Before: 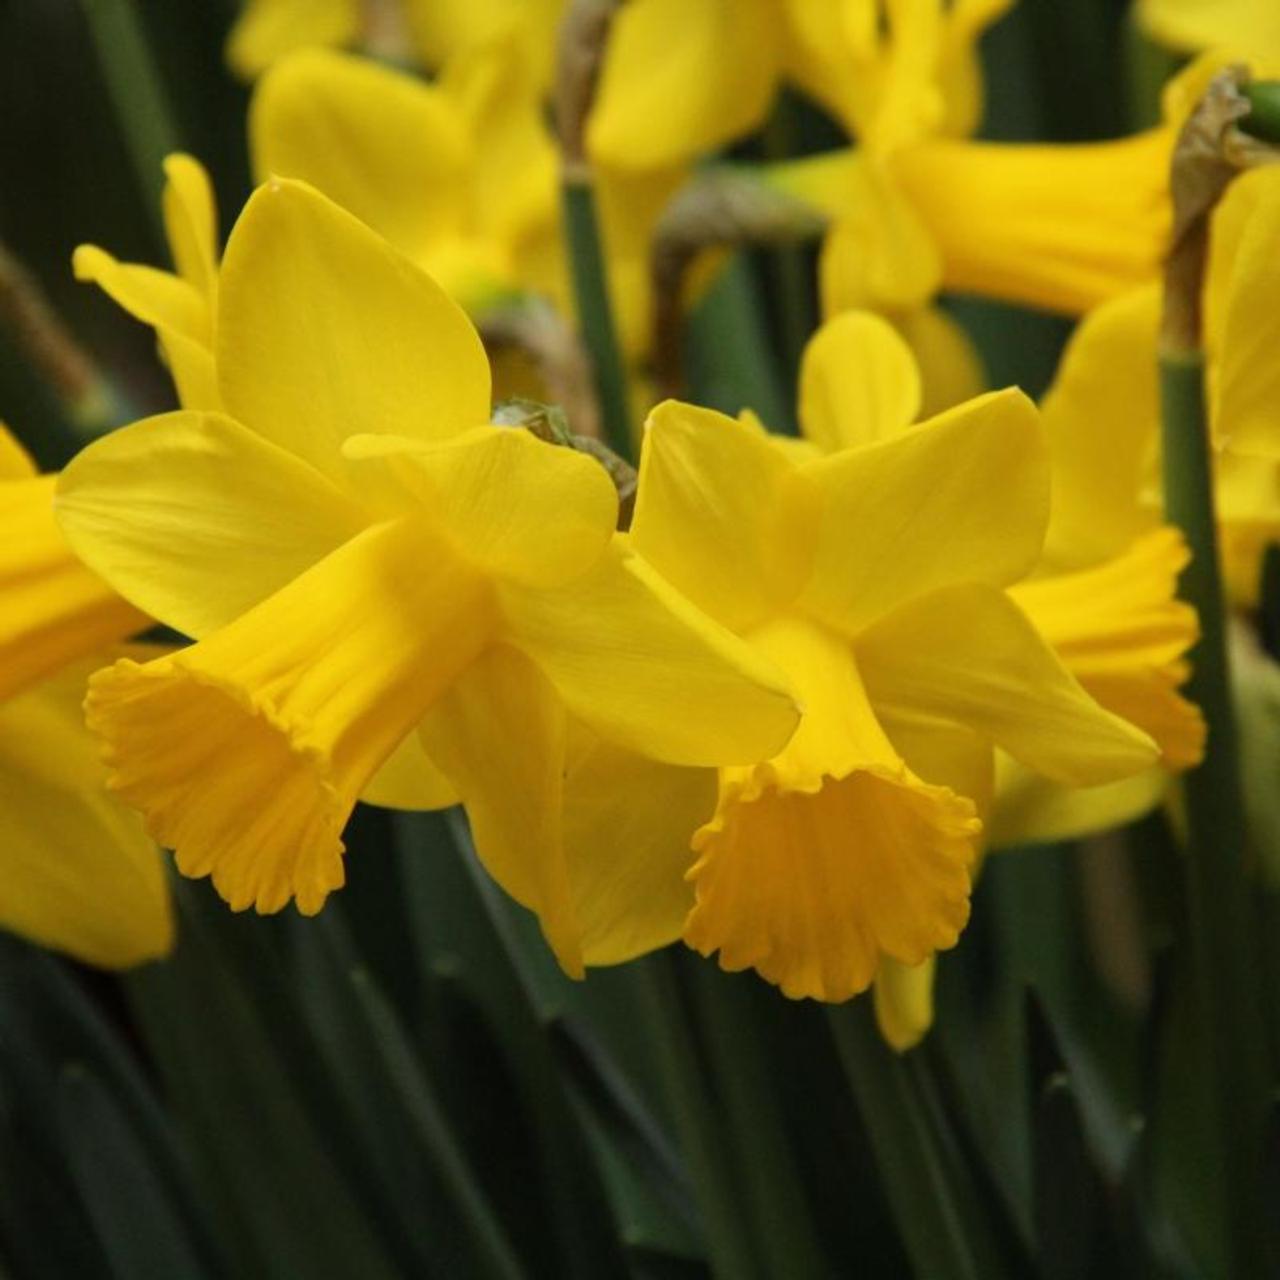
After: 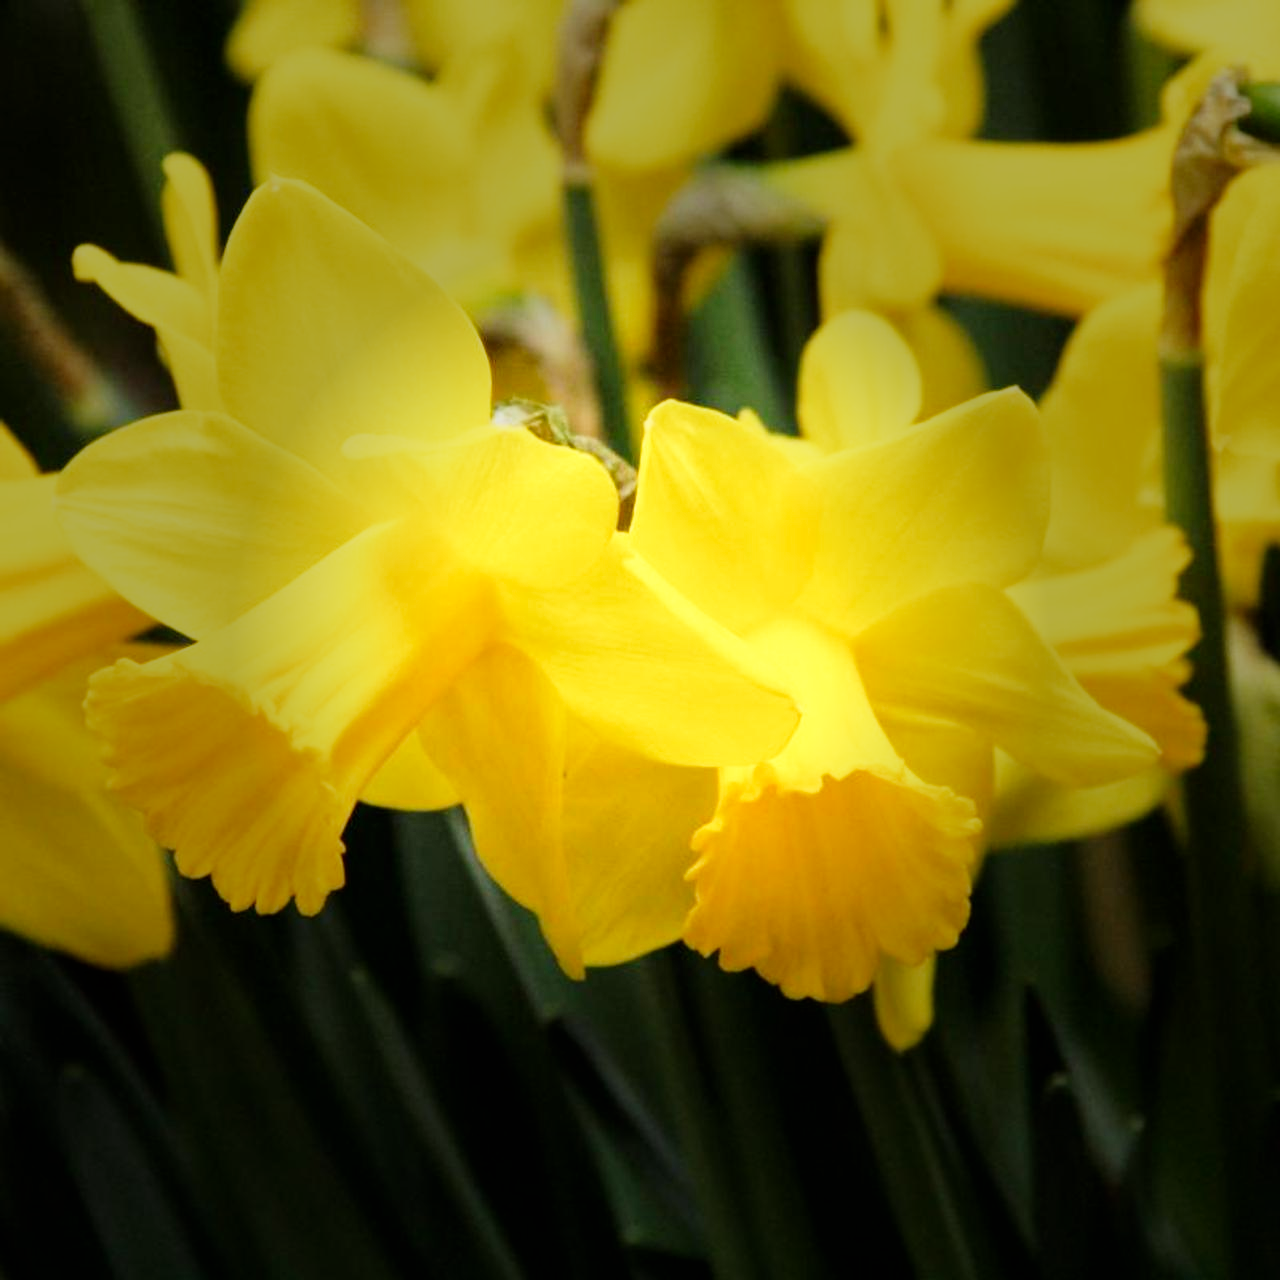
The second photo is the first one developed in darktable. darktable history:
base curve: curves: ch0 [(0, 0) (0.005, 0.002) (0.15, 0.3) (0.4, 0.7) (0.75, 0.95) (1, 1)], preserve colors none
vignetting: fall-off start 30.39%, fall-off radius 33.54%, brightness -0.571, saturation -0.001
tone equalizer: -8 EV -0.408 EV, -7 EV -0.393 EV, -6 EV -0.321 EV, -5 EV -0.198 EV, -3 EV 0.215 EV, -2 EV 0.324 EV, -1 EV 0.392 EV, +0 EV 0.435 EV
